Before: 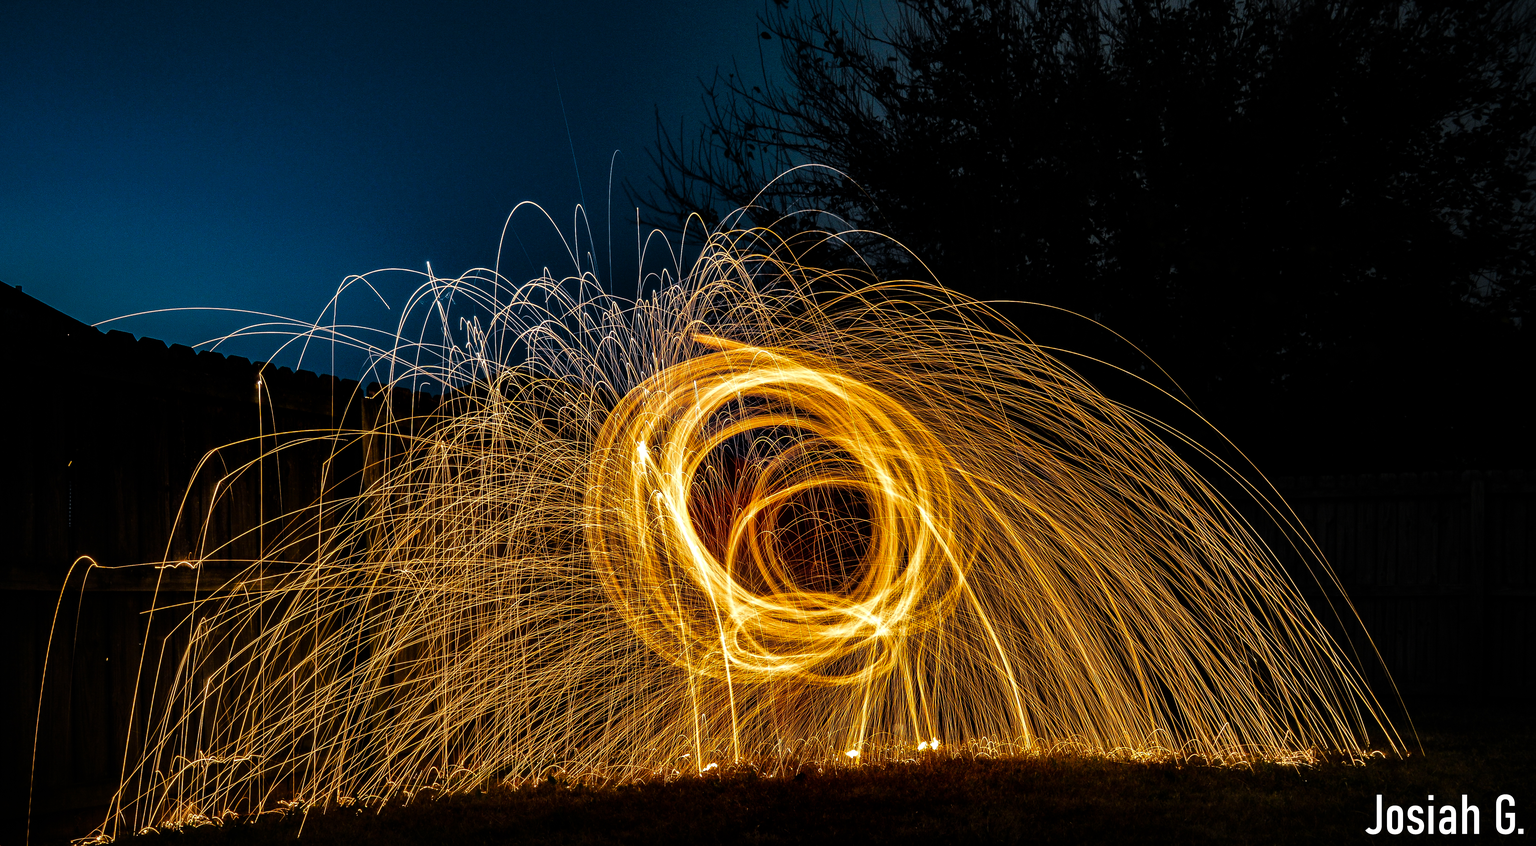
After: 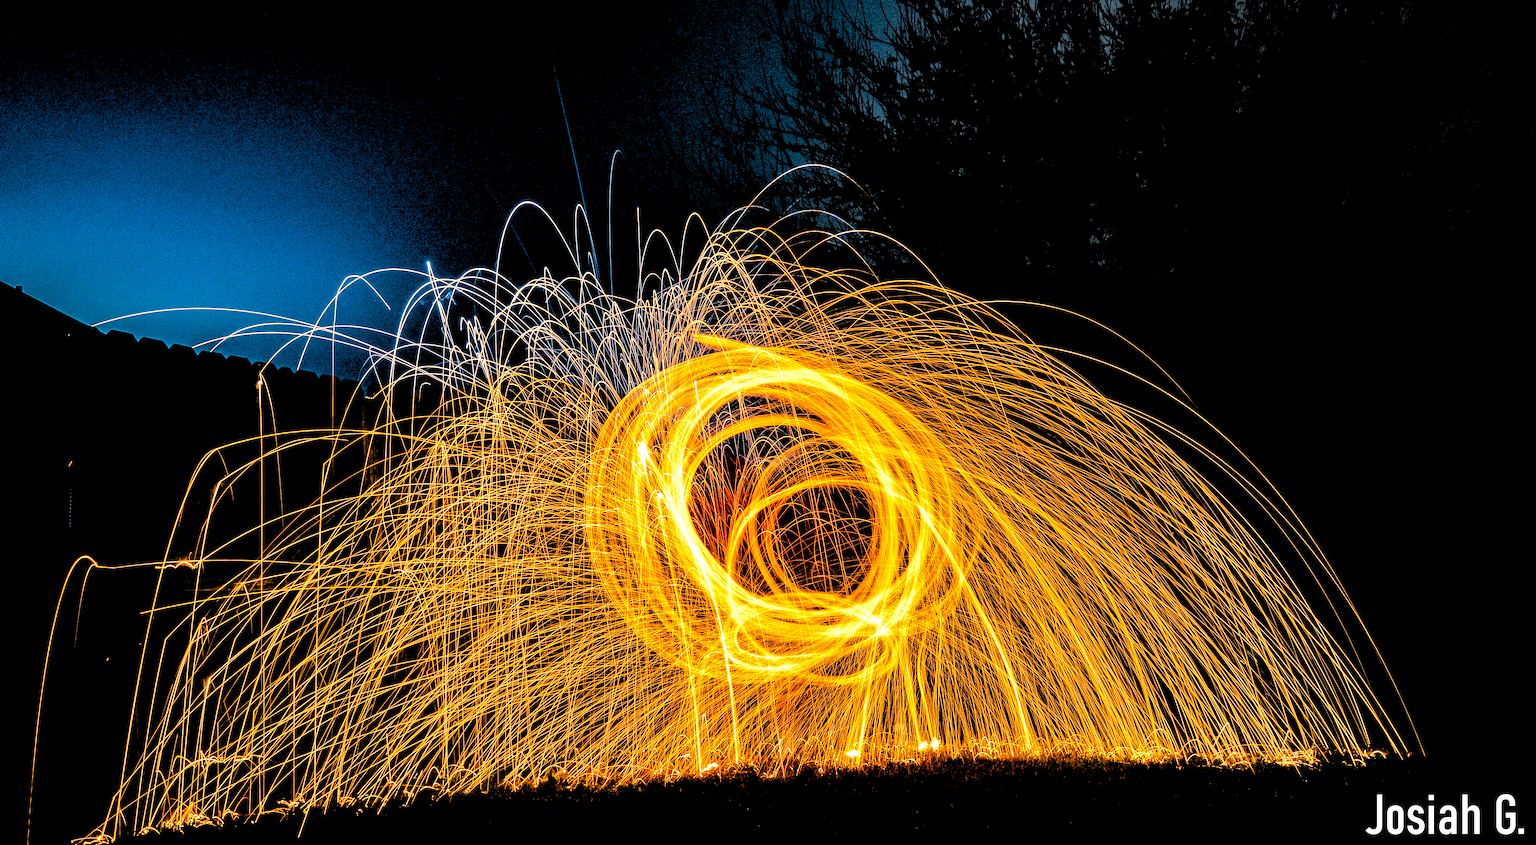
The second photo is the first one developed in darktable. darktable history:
exposure: black level correction 0.001, exposure 0.5 EV, compensate exposure bias true, compensate highlight preservation false
rgb levels: levels [[0.027, 0.429, 0.996], [0, 0.5, 1], [0, 0.5, 1]]
contrast brightness saturation: contrast 0.2, brightness 0.16, saturation 0.22
